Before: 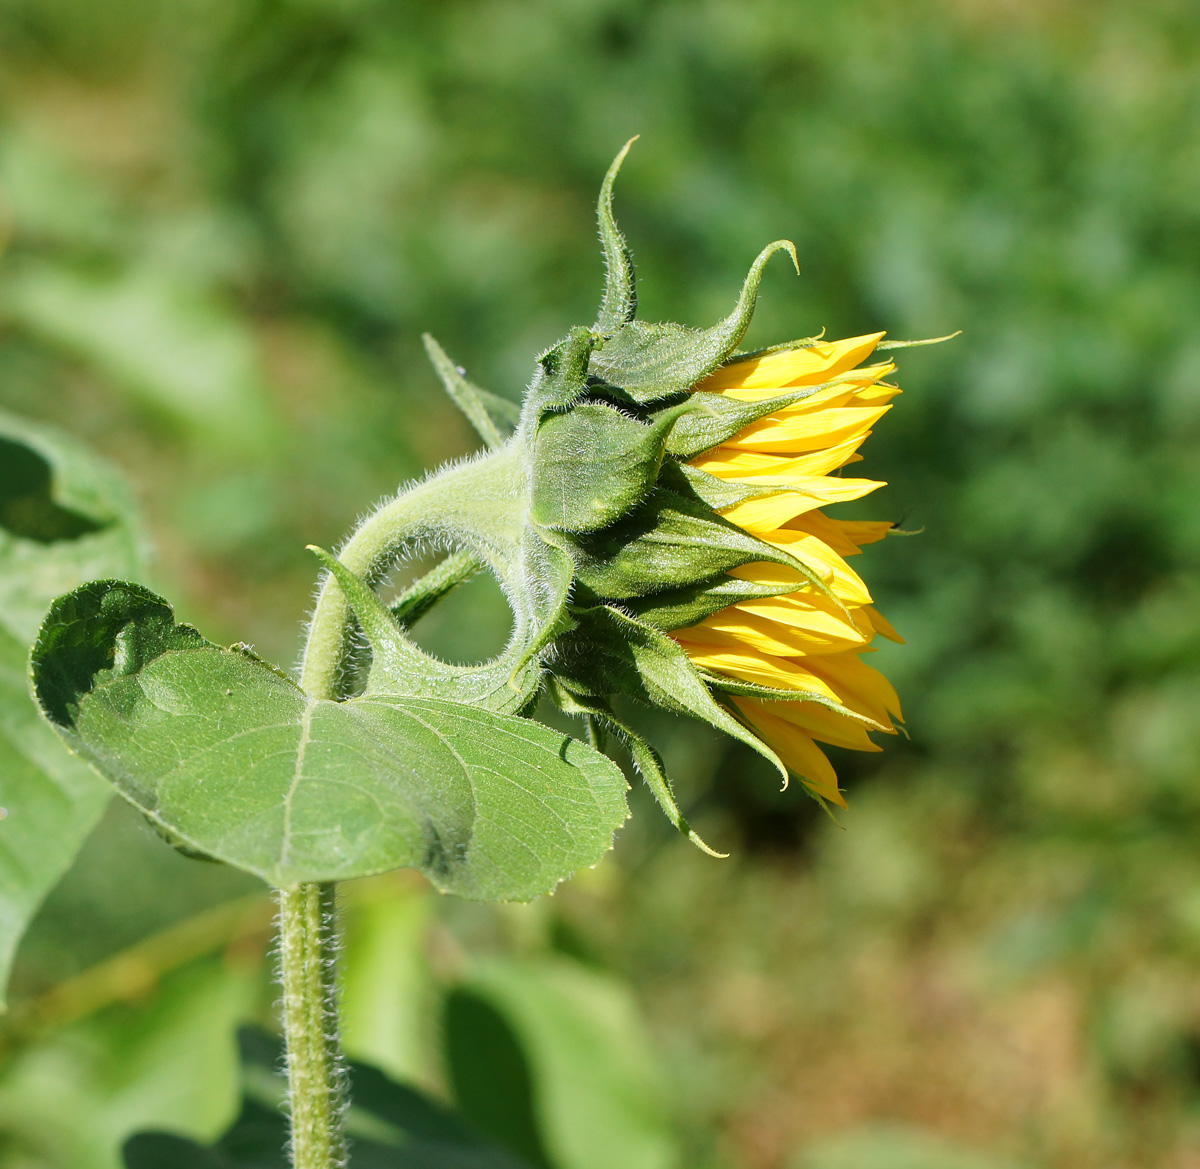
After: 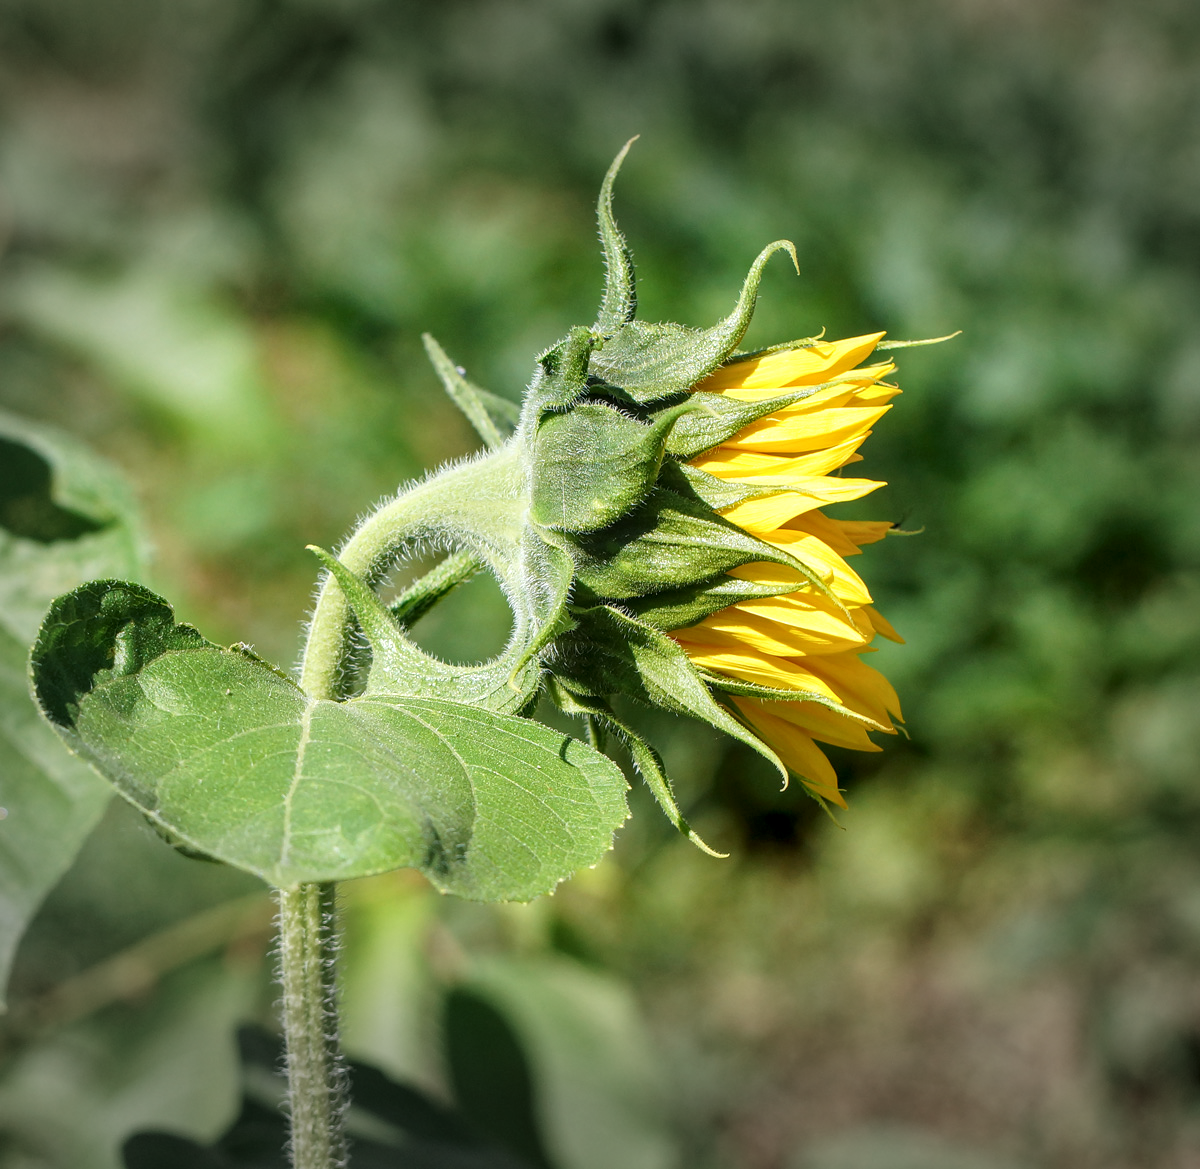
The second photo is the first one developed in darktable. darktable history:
vignetting: fall-off start 78.97%, width/height ratio 1.328
local contrast: detail 130%
